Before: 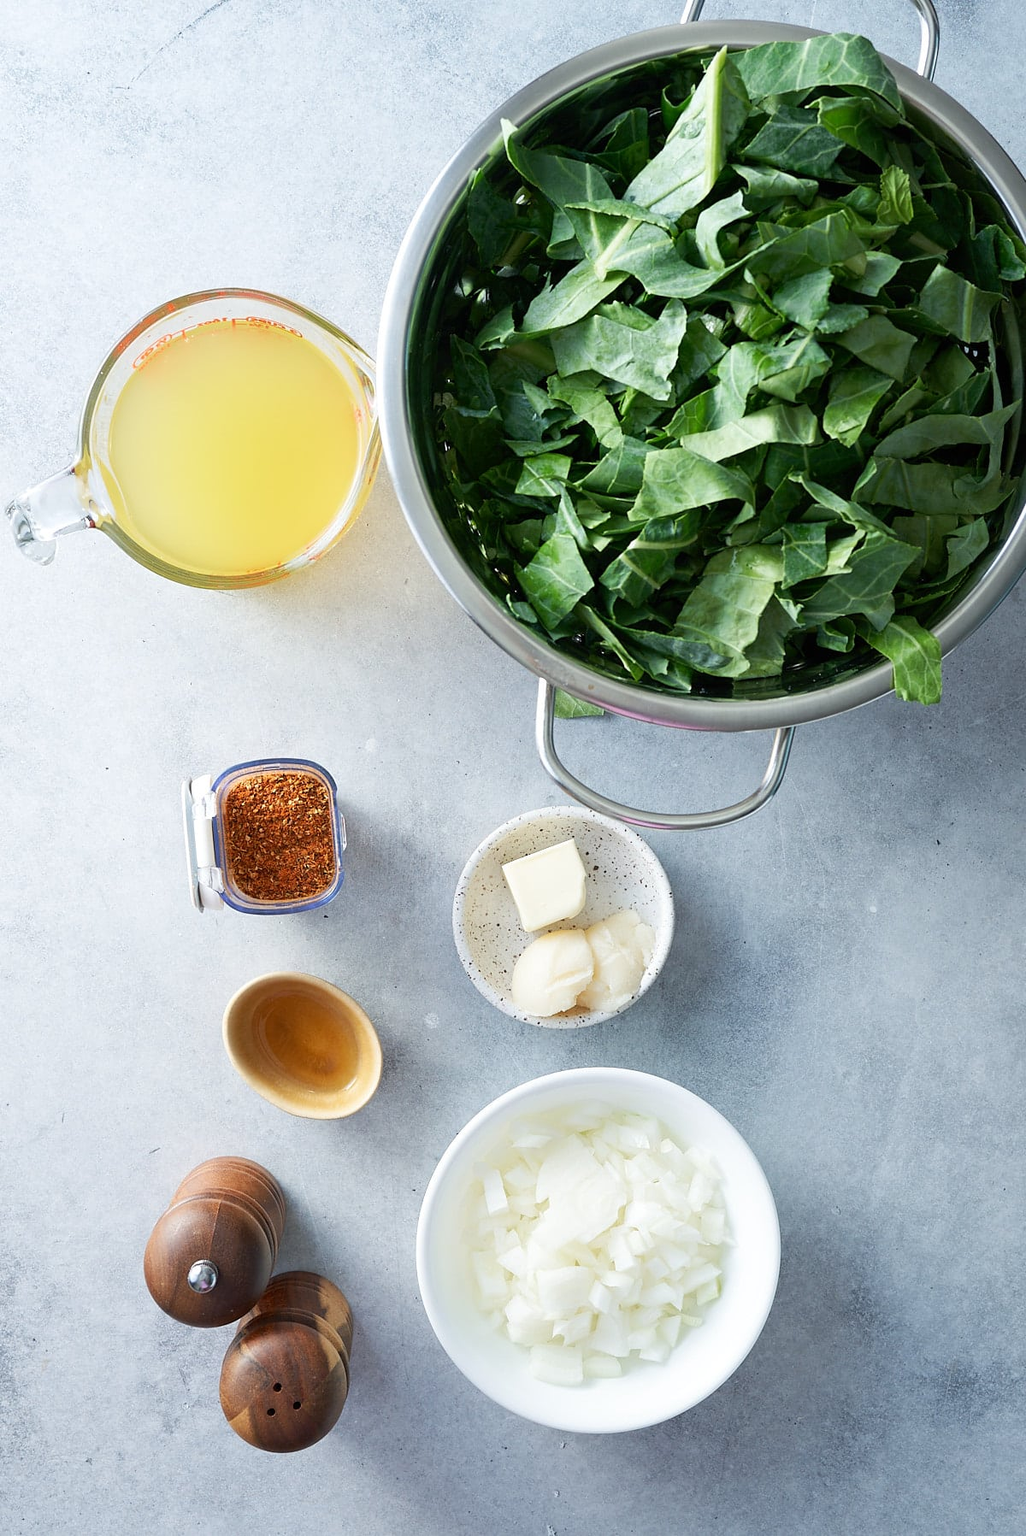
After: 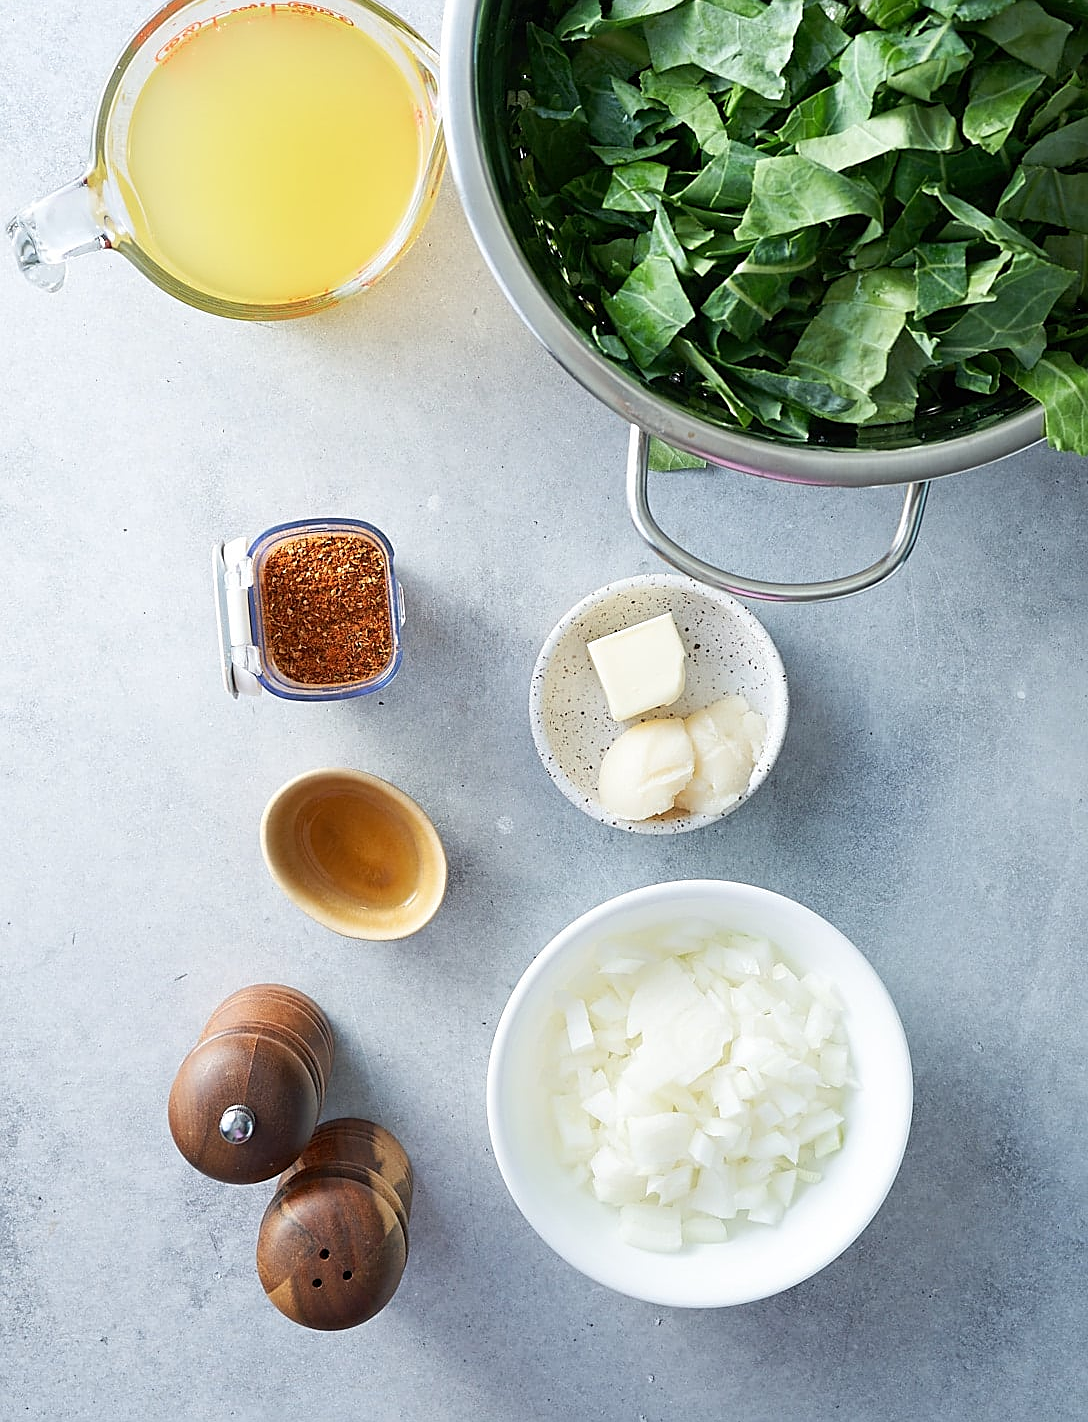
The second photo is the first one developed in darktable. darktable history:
crop: top 20.574%, right 9.325%, bottom 0.282%
sharpen: on, module defaults
